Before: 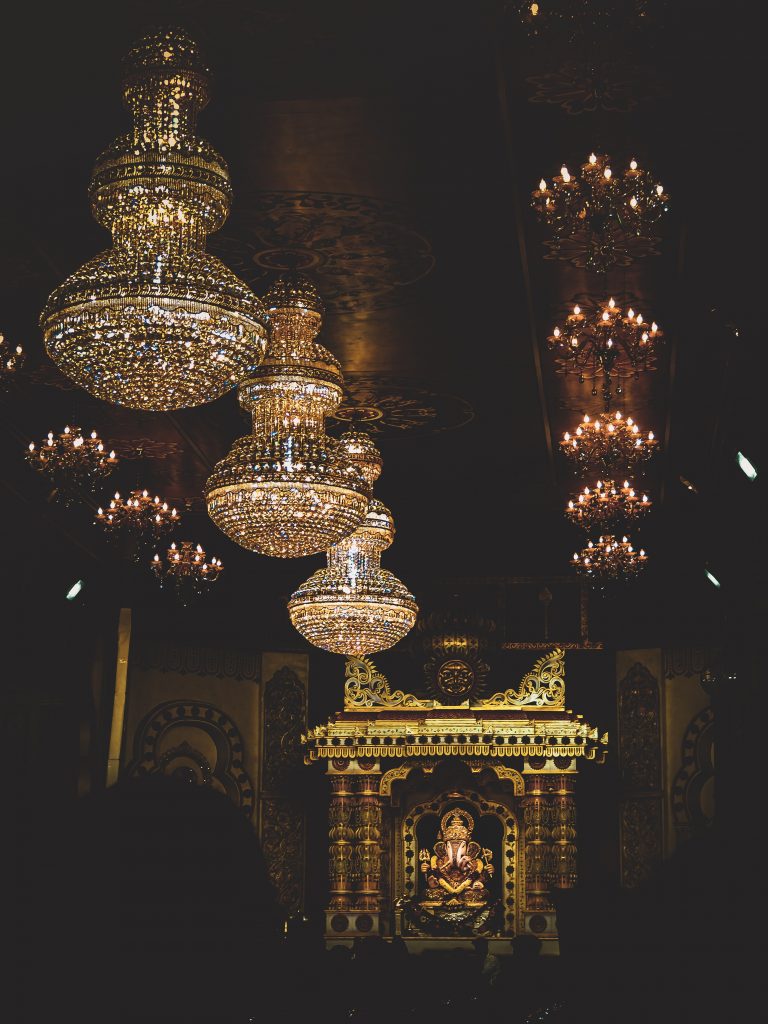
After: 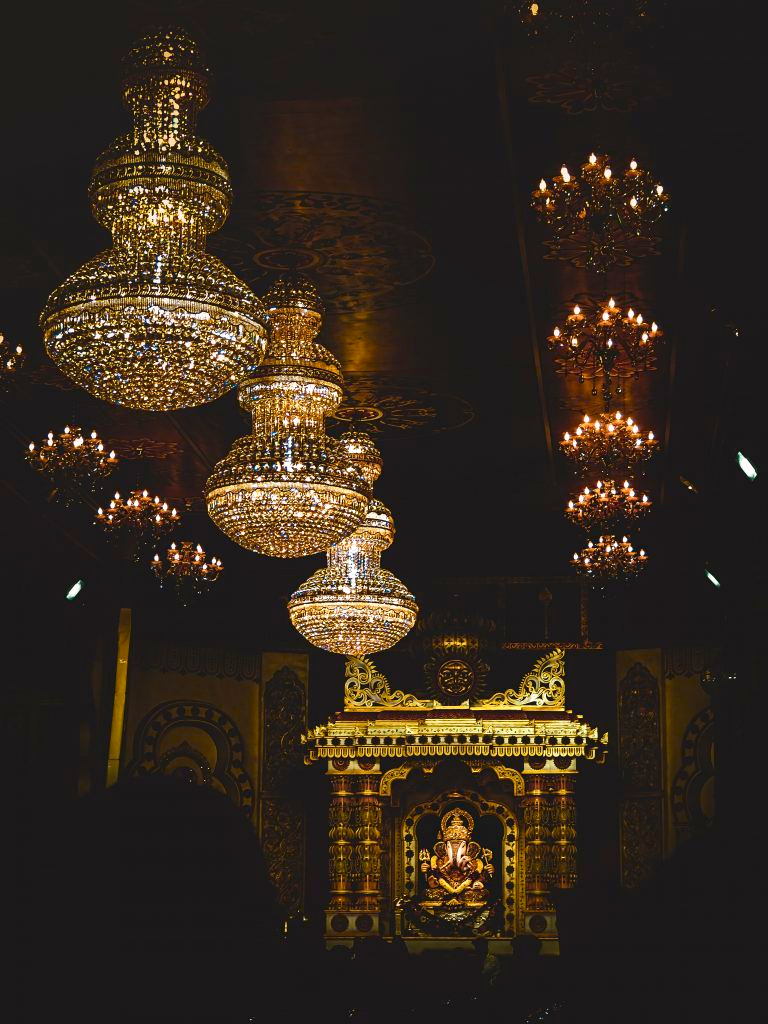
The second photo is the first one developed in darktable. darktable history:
shadows and highlights: shadows -21.3, highlights 100, soften with gaussian
color balance rgb: global offset › luminance -0.51%, perceptual saturation grading › global saturation 27.53%, perceptual saturation grading › highlights -25%, perceptual saturation grading › shadows 25%, perceptual brilliance grading › highlights 6.62%, perceptual brilliance grading › mid-tones 17.07%, perceptual brilliance grading › shadows -5.23%
